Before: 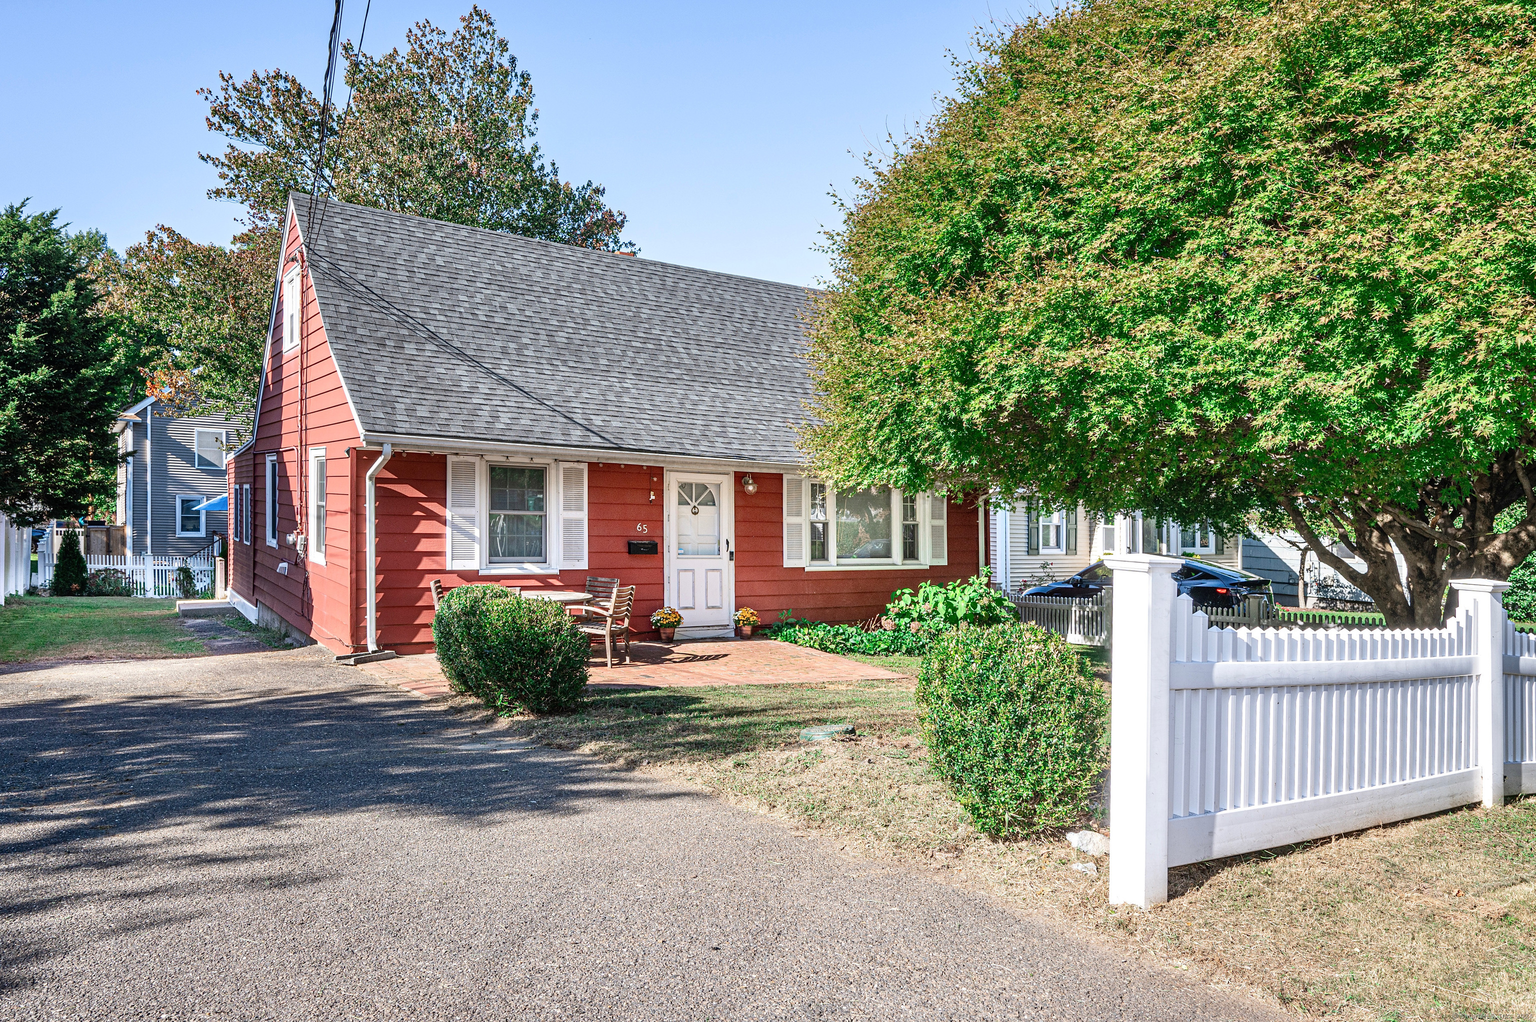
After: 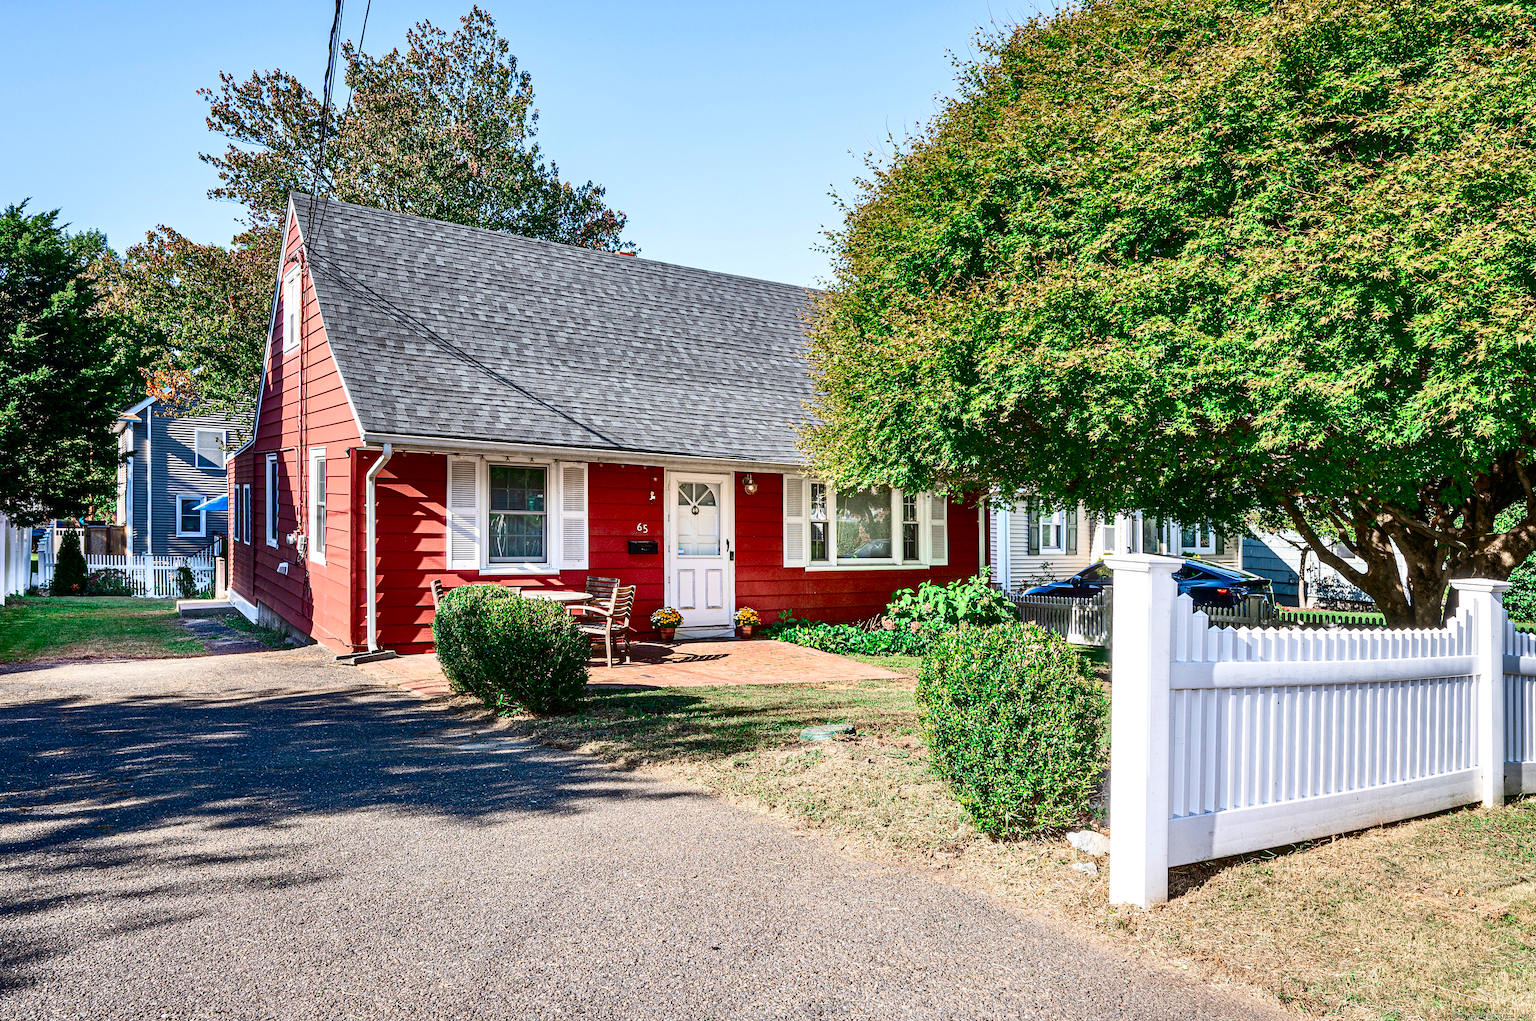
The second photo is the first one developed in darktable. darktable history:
color balance rgb: perceptual saturation grading › global saturation 20%, perceptual saturation grading › highlights -25.909%, perceptual saturation grading › shadows 23.946%, global vibrance 14.362%
contrast brightness saturation: contrast 0.21, brightness -0.11, saturation 0.214
